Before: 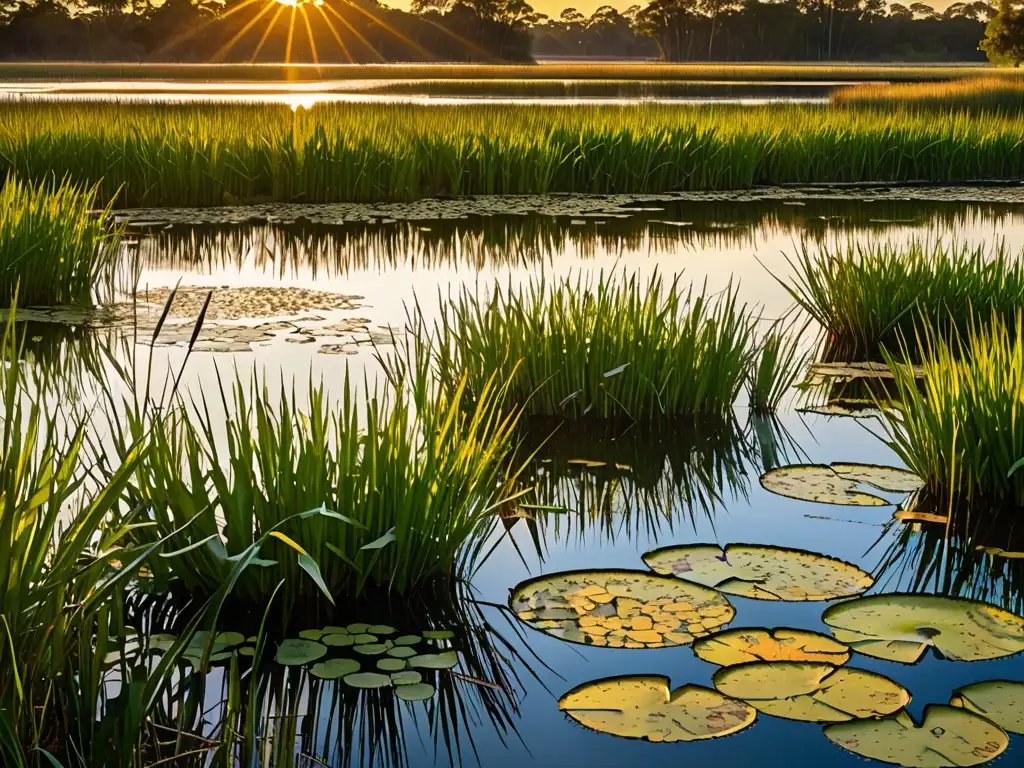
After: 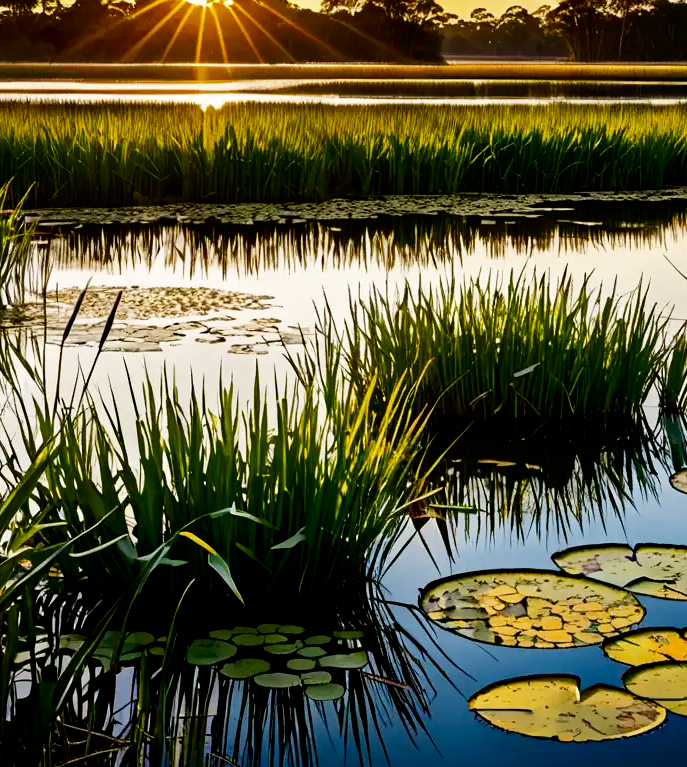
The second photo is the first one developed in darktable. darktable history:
crop and rotate: left 8.838%, right 24.067%
exposure: compensate exposure bias true, compensate highlight preservation false
contrast brightness saturation: brightness -0.094
filmic rgb: black relative exposure -16 EV, white relative exposure 6.23 EV, hardness 5.12, contrast 1.351, add noise in highlights 0.001, preserve chrominance no, color science v3 (2019), use custom middle-gray values true, contrast in highlights soft
color correction: highlights b* 0.015, saturation 0.982
